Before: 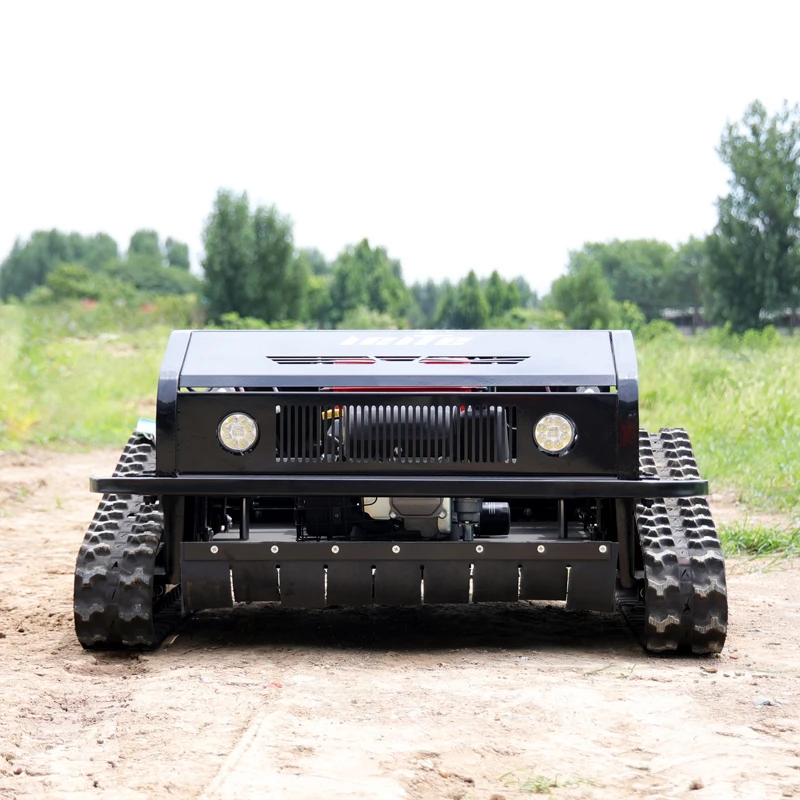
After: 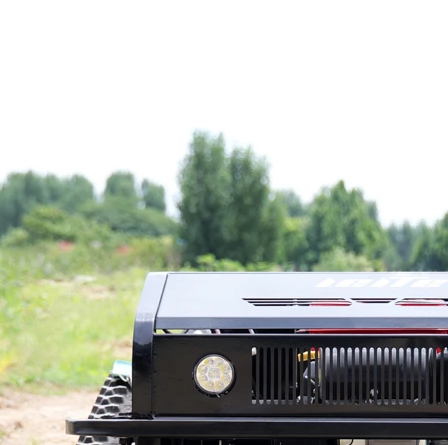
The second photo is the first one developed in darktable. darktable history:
crop and rotate: left 3.057%, top 7.371%, right 40.829%, bottom 36.927%
